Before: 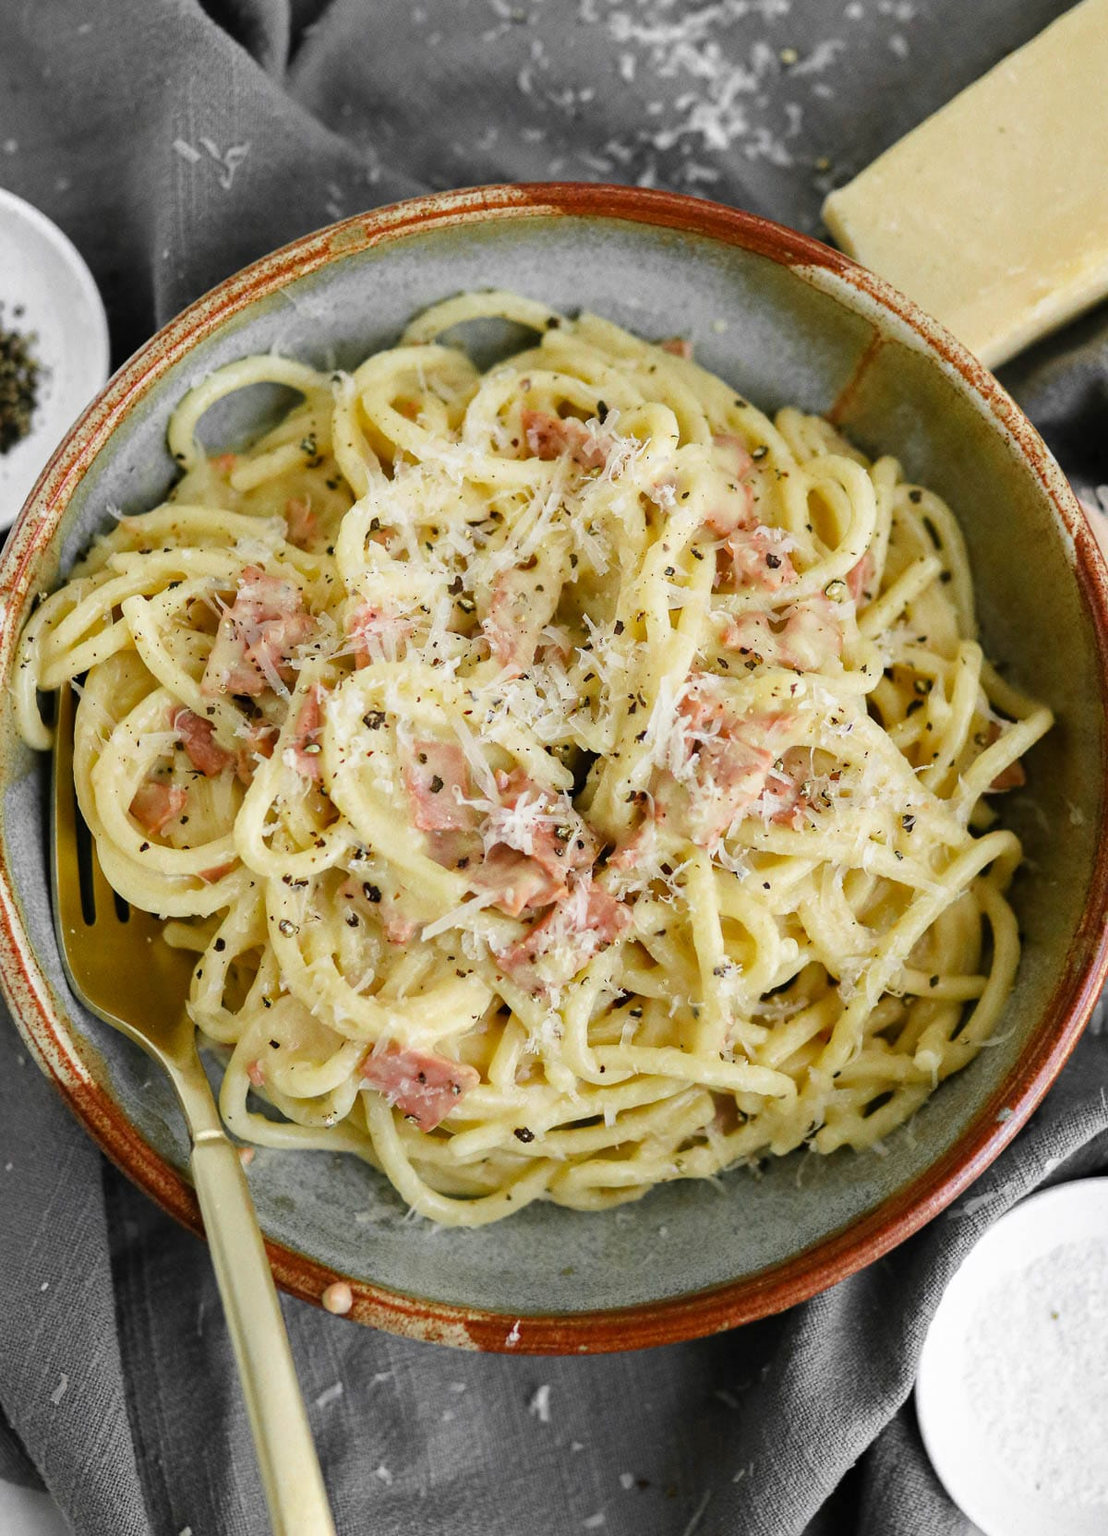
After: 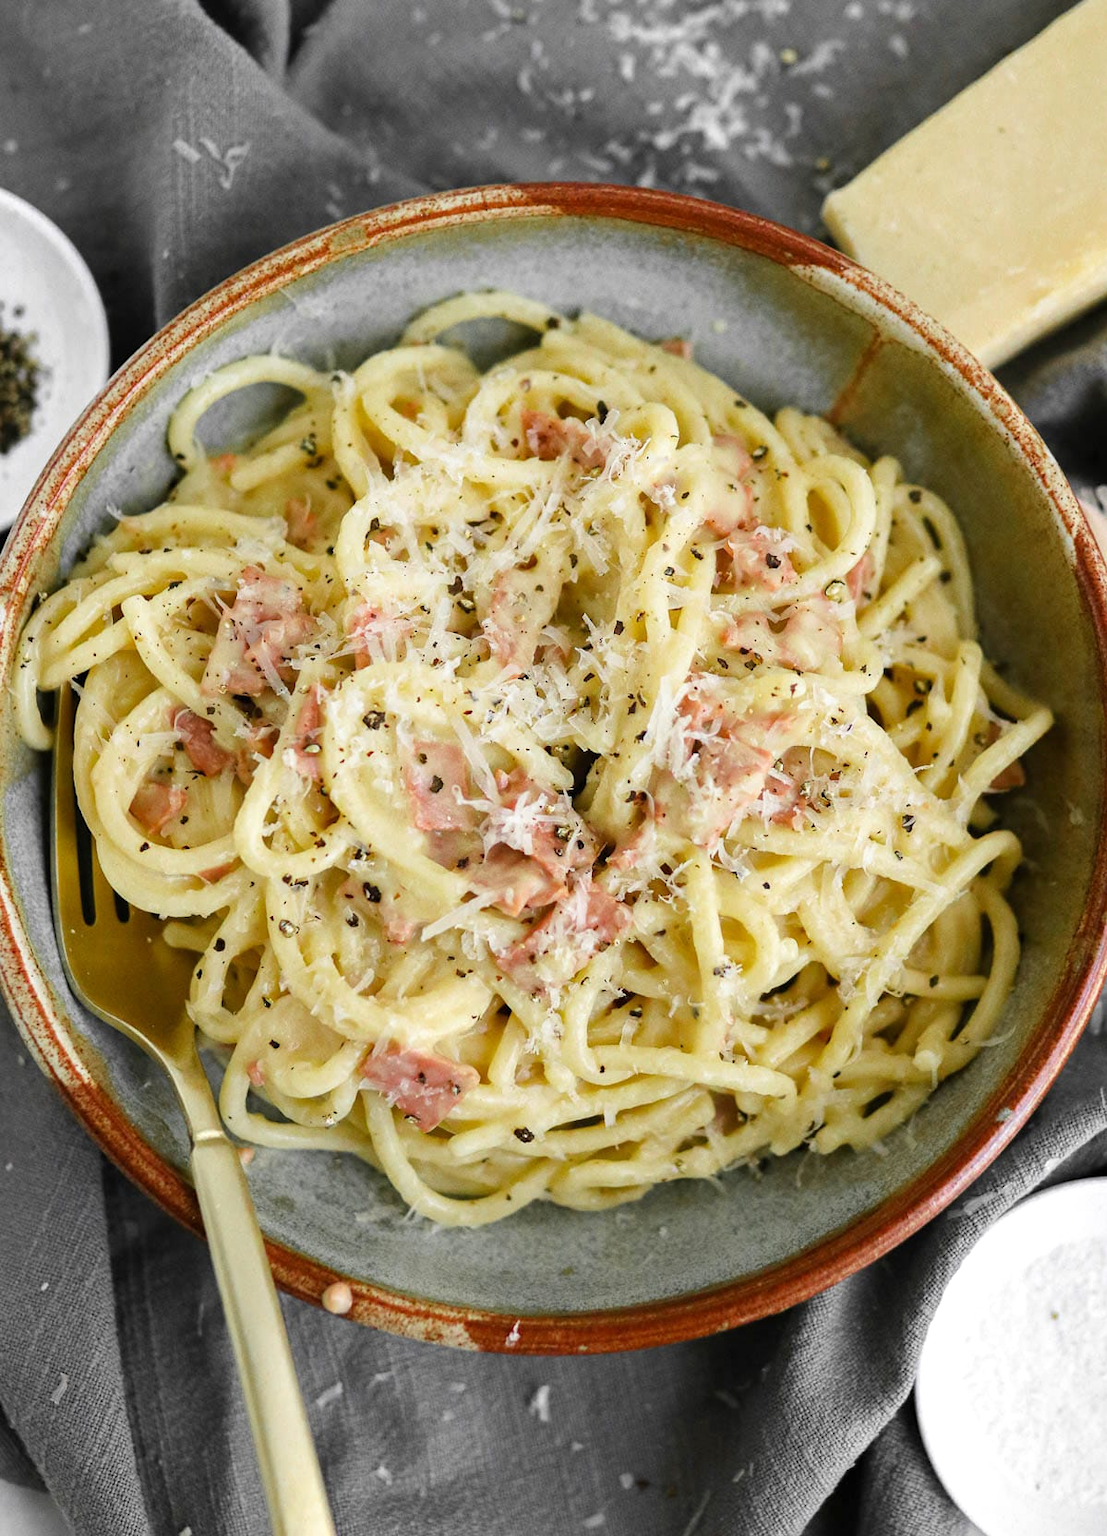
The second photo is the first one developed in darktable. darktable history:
exposure: exposure 0.127 EV, compensate exposure bias true, compensate highlight preservation false
